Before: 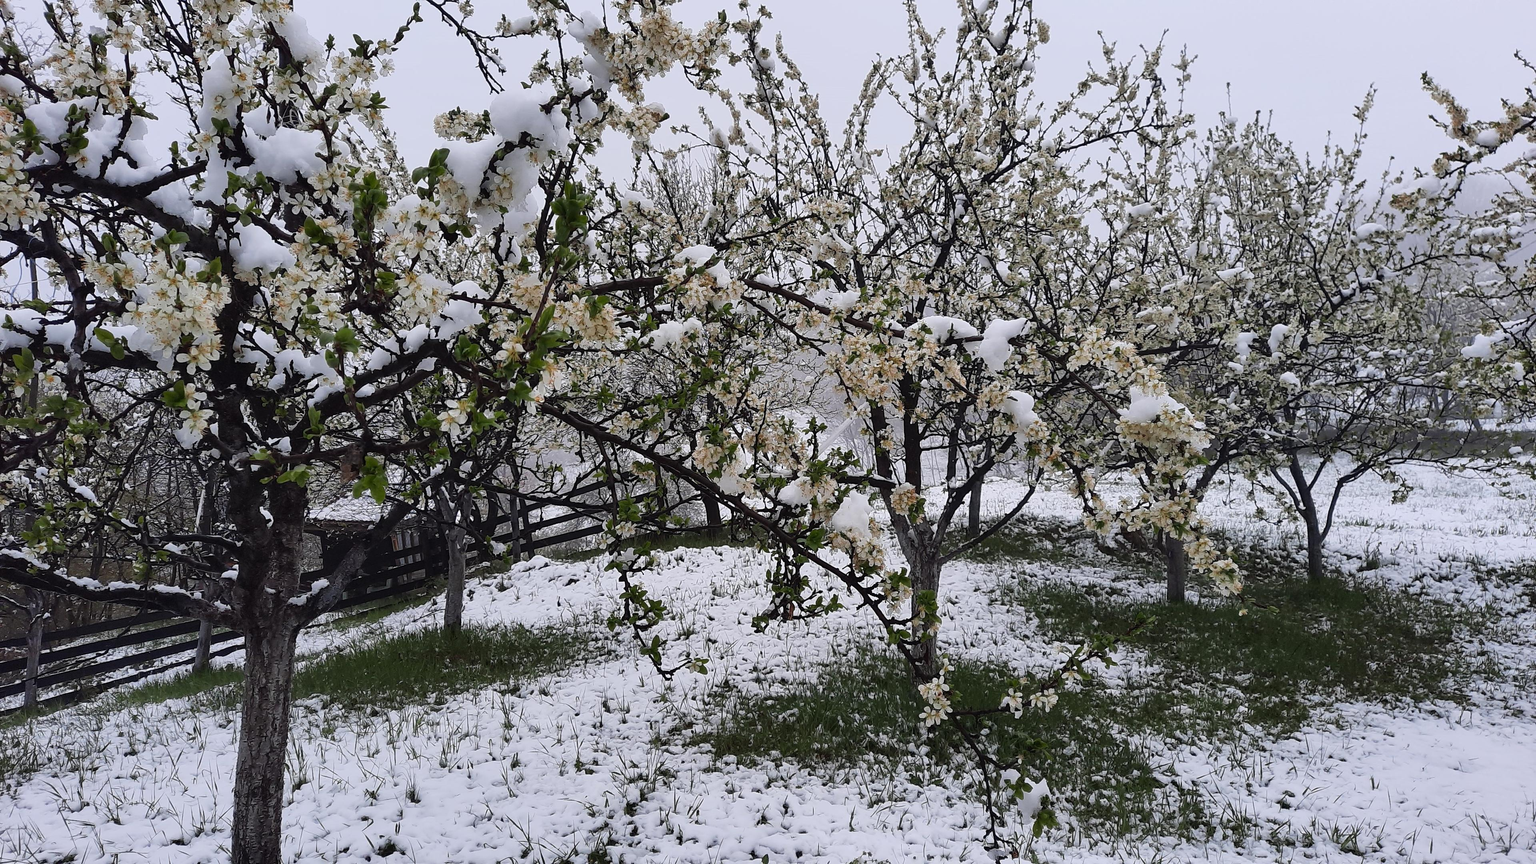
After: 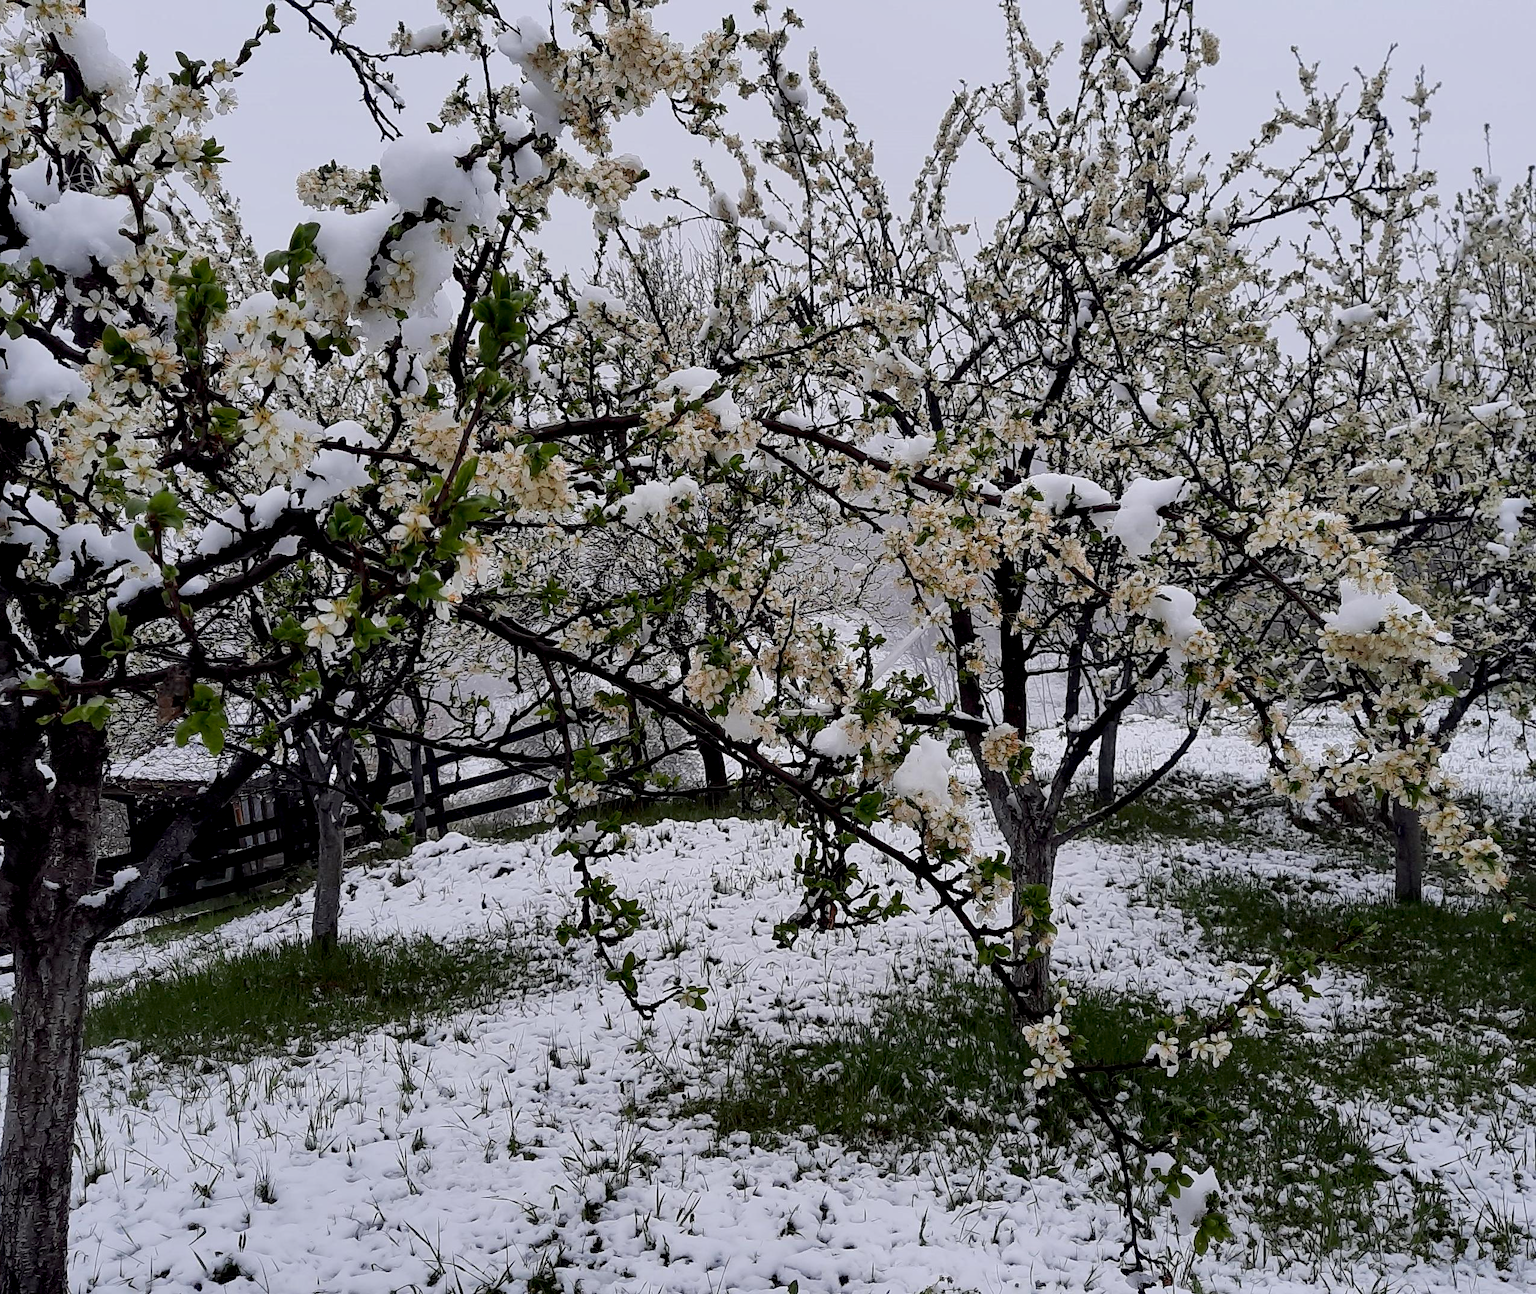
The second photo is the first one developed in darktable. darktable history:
crop: left 15.378%, right 17.867%
shadows and highlights: shadows -20.37, white point adjustment -1.91, highlights -34.92
exposure: black level correction 0.009, exposure 0.017 EV, compensate highlight preservation false
